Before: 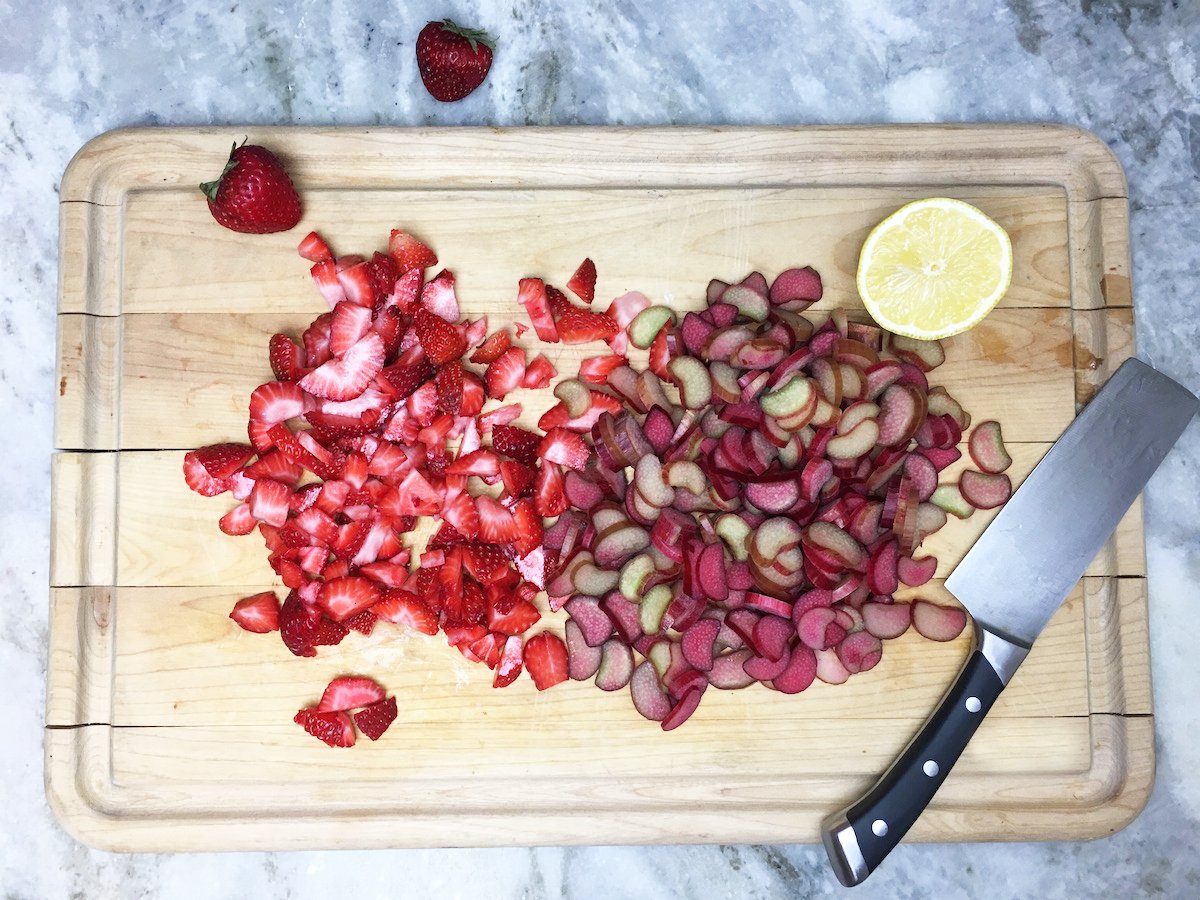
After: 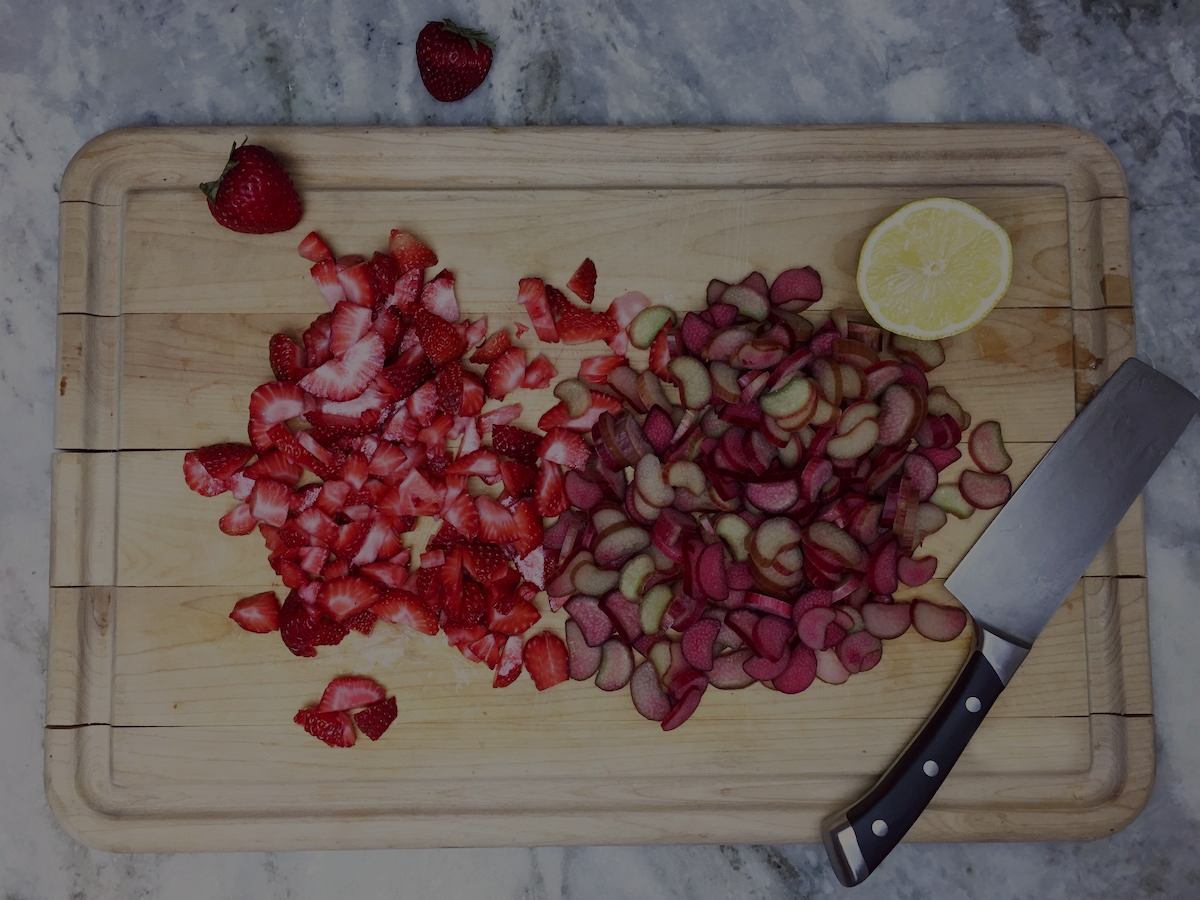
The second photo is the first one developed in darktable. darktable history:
shadows and highlights: radius 334.93, shadows 63.48, highlights 6.06, compress 87.7%, highlights color adjustment 39.73%, soften with gaussian
color correction: highlights a* -0.95, highlights b* 4.5, shadows a* 3.55
exposure: exposure -2.002 EV, compensate highlight preservation false
